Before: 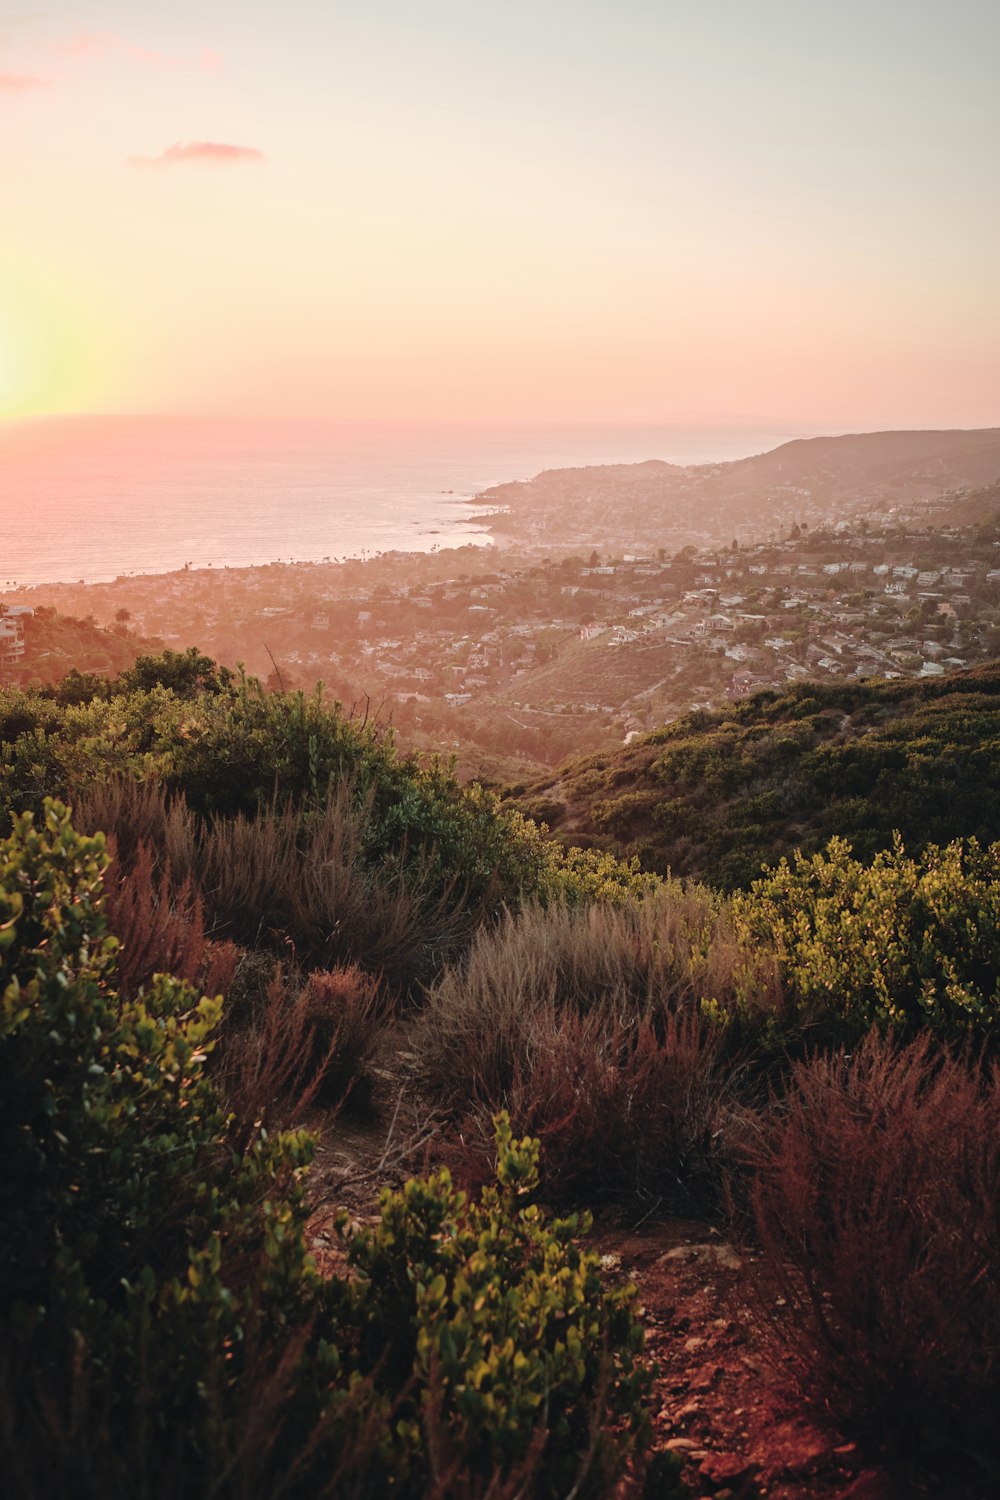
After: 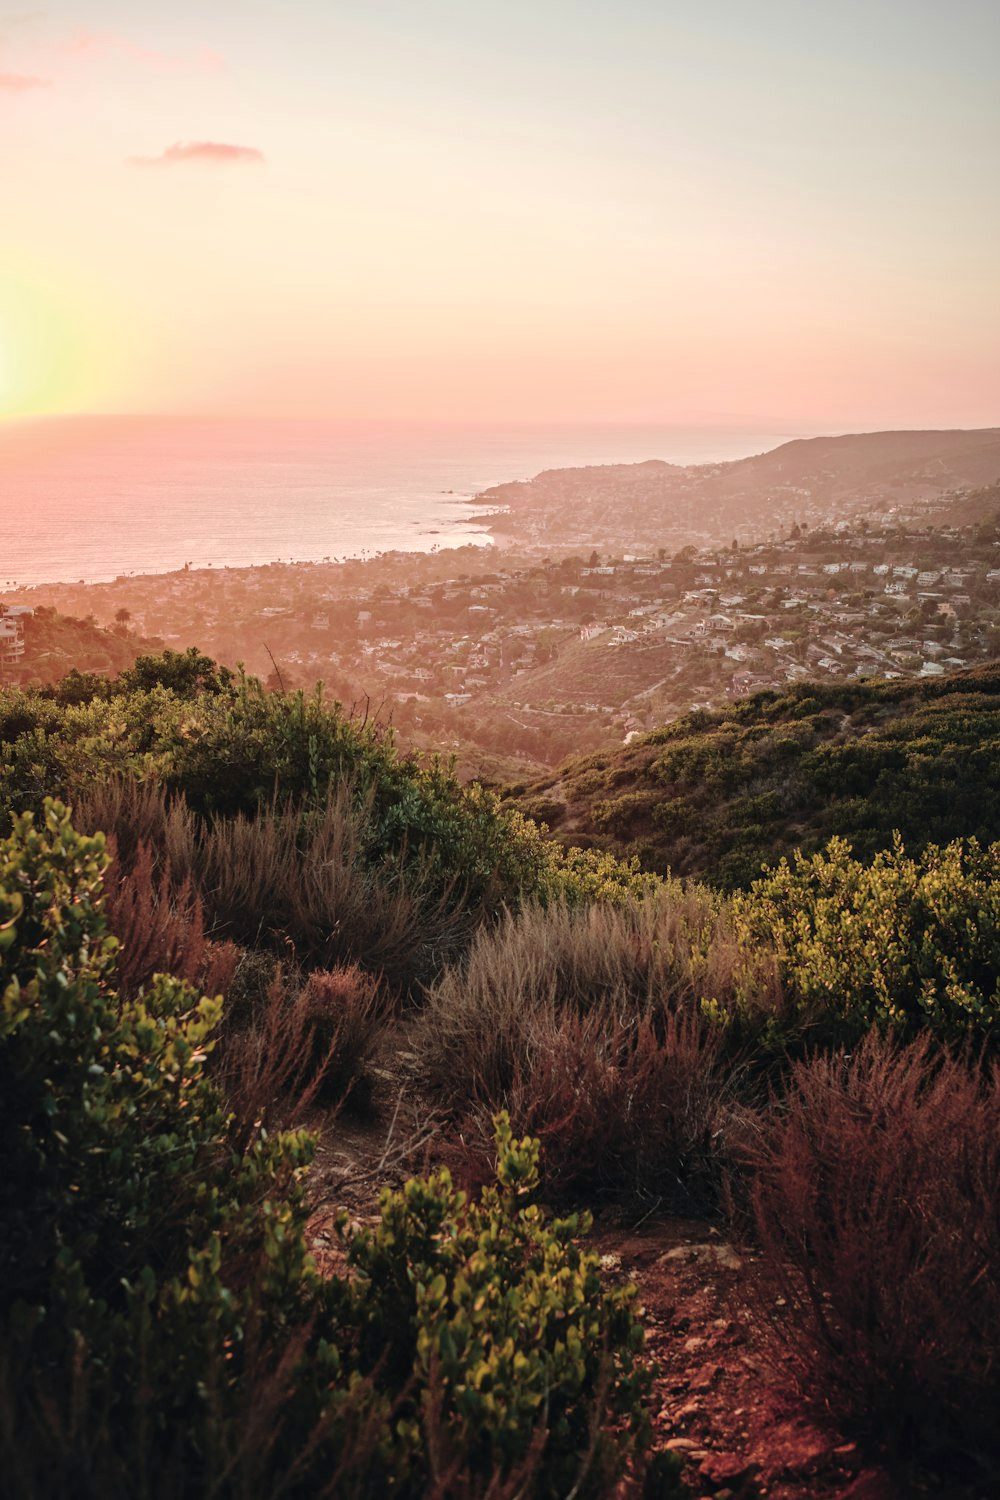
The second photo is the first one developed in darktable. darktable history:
velvia: strength 10.55%
local contrast: on, module defaults
